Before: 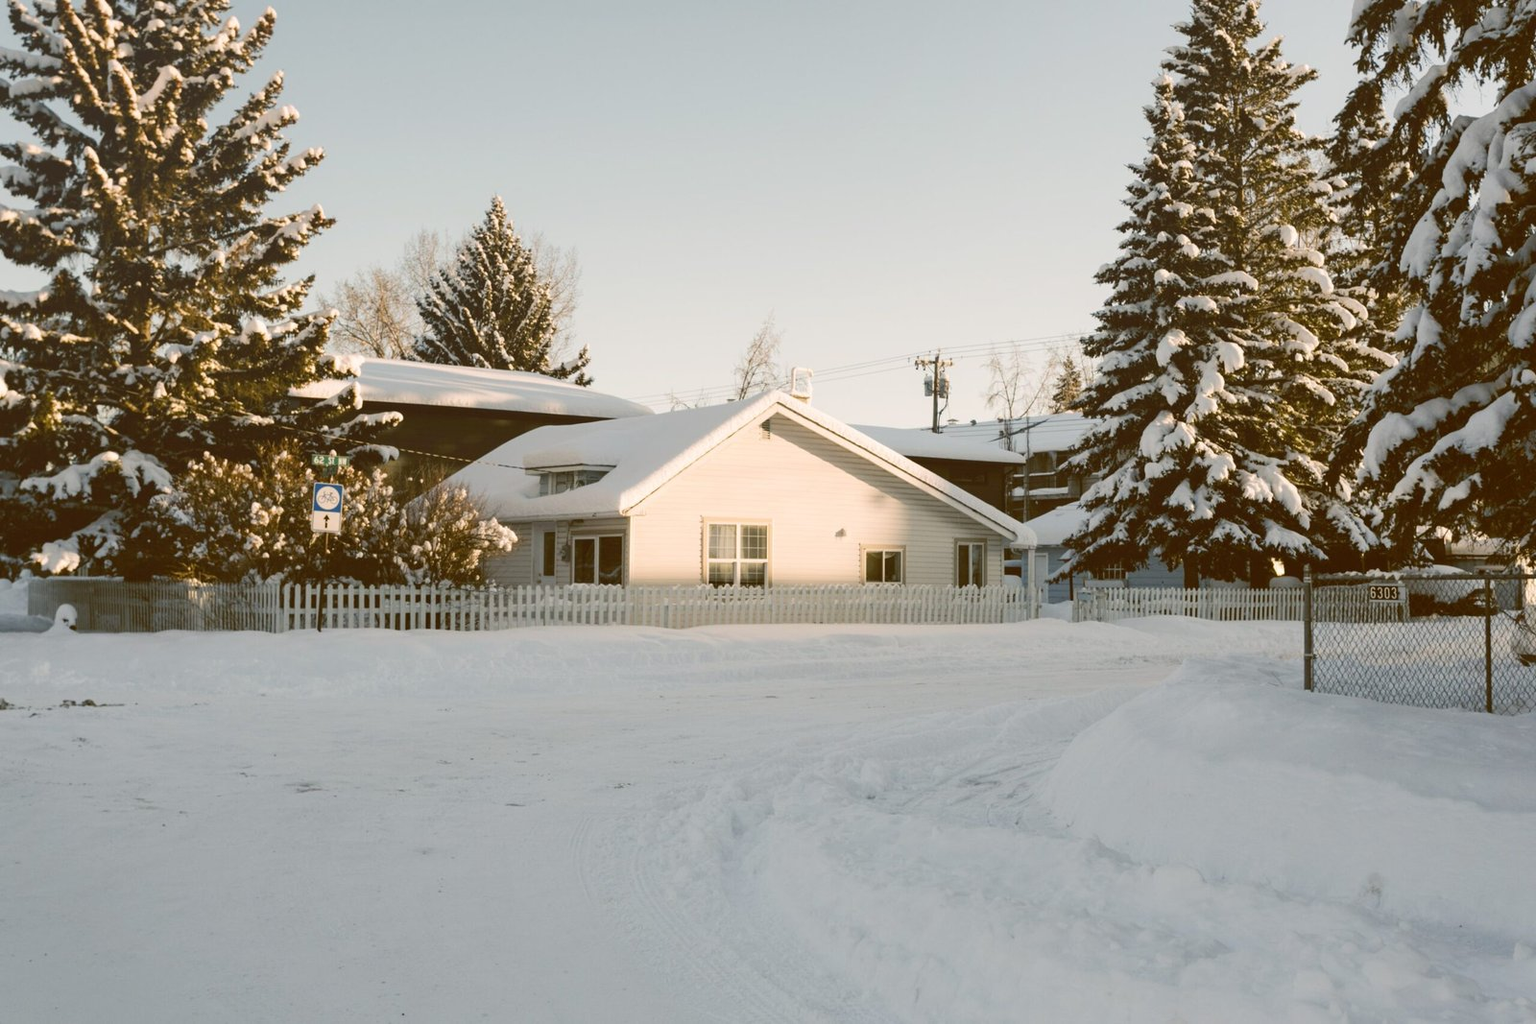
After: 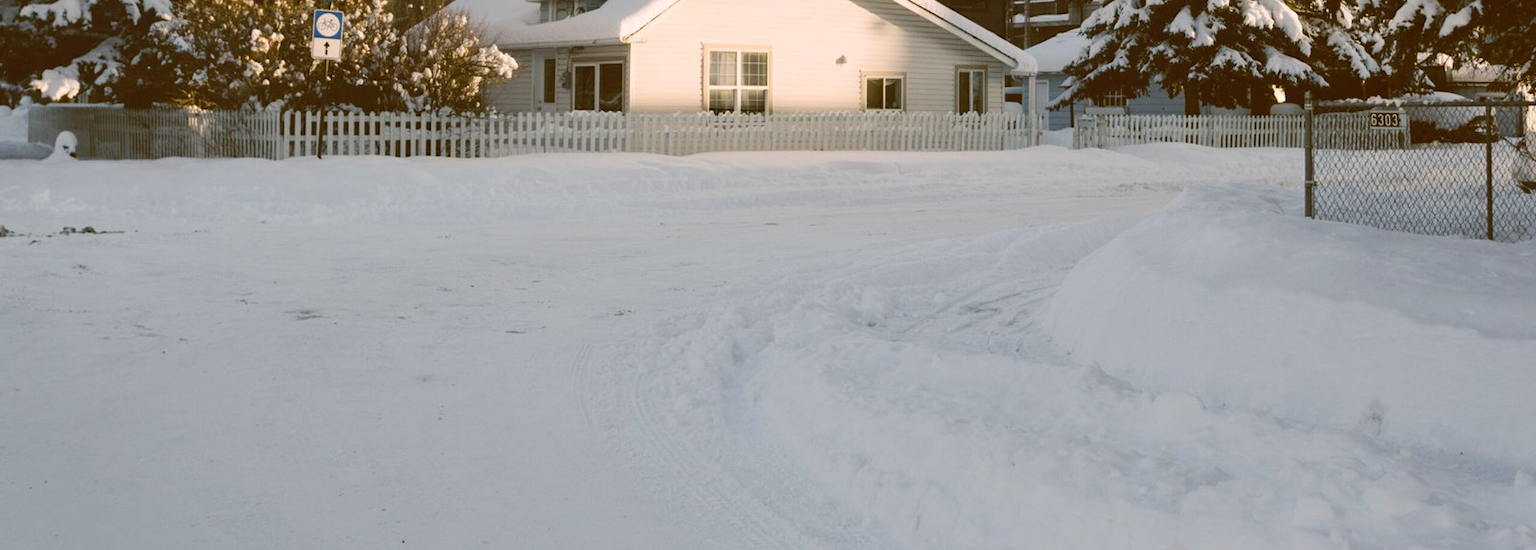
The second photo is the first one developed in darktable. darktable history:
white balance: red 1.004, blue 1.024
crop and rotate: top 46.237%
